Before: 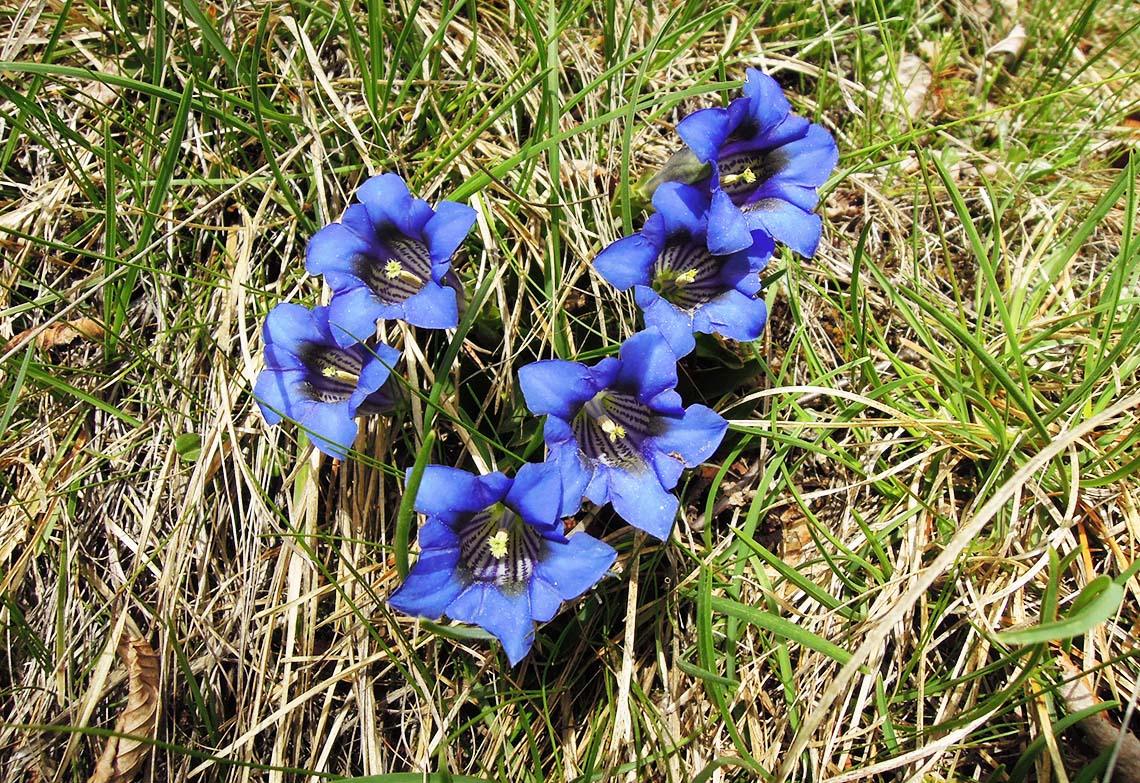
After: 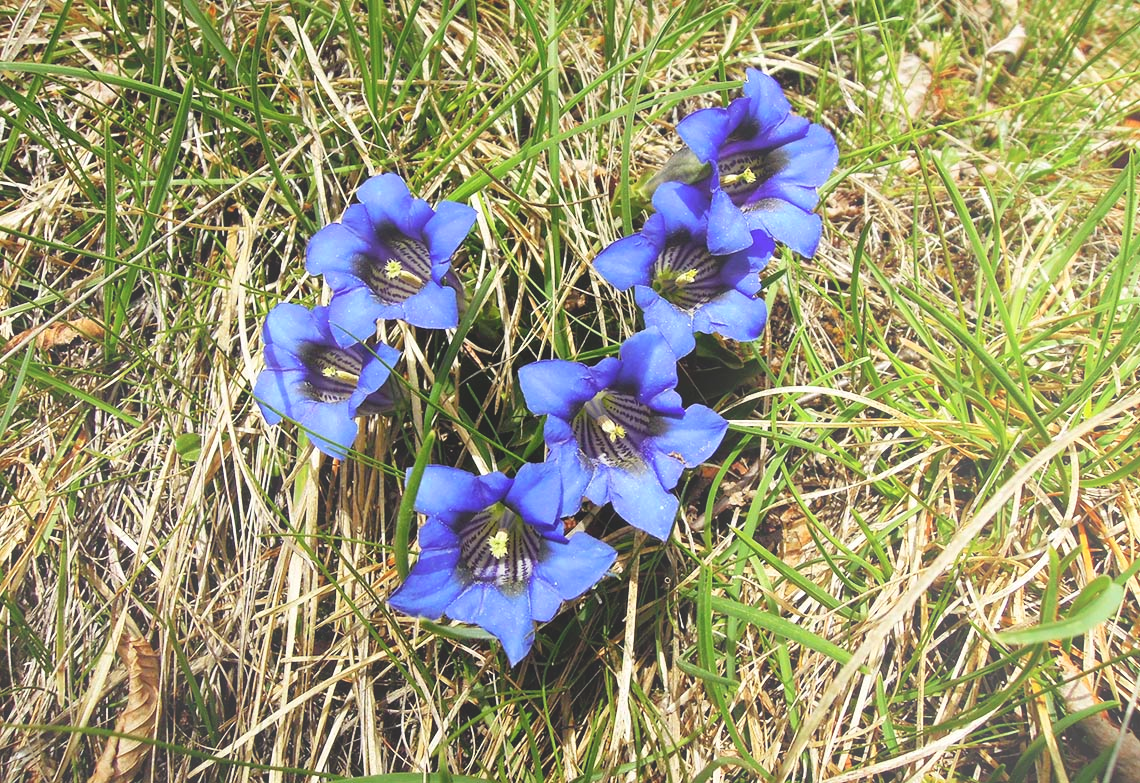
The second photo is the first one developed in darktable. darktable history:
tone equalizer: on, module defaults
bloom: size 38%, threshold 95%, strength 30%
